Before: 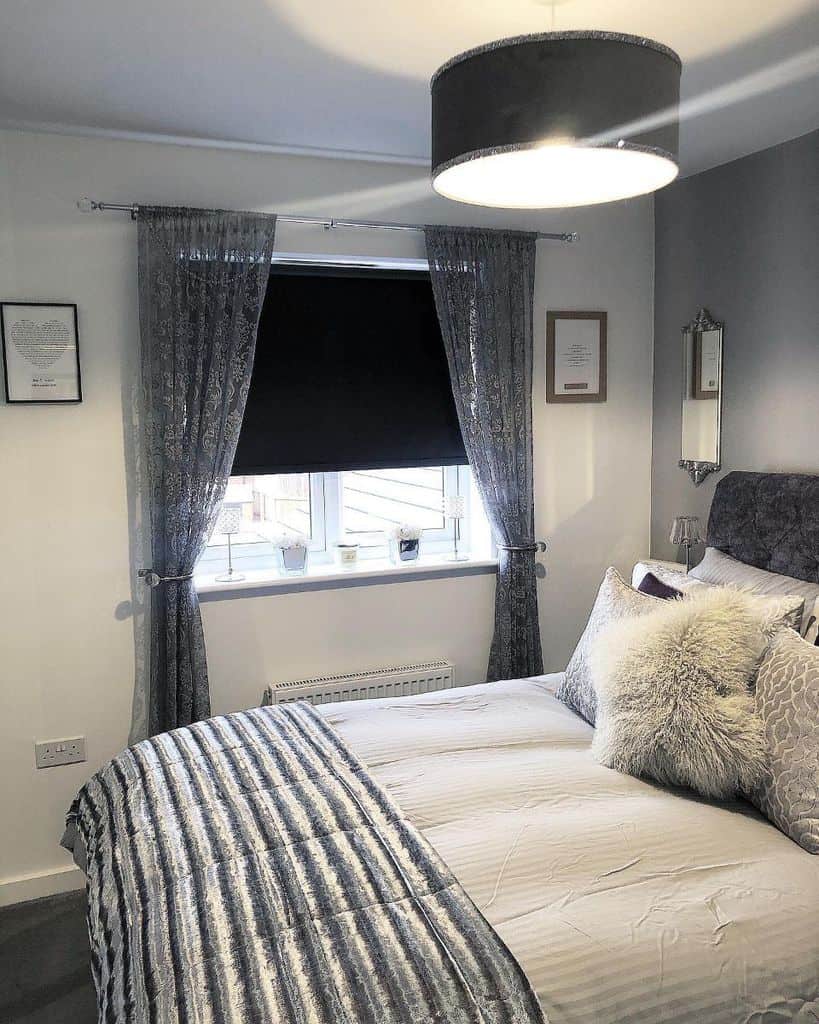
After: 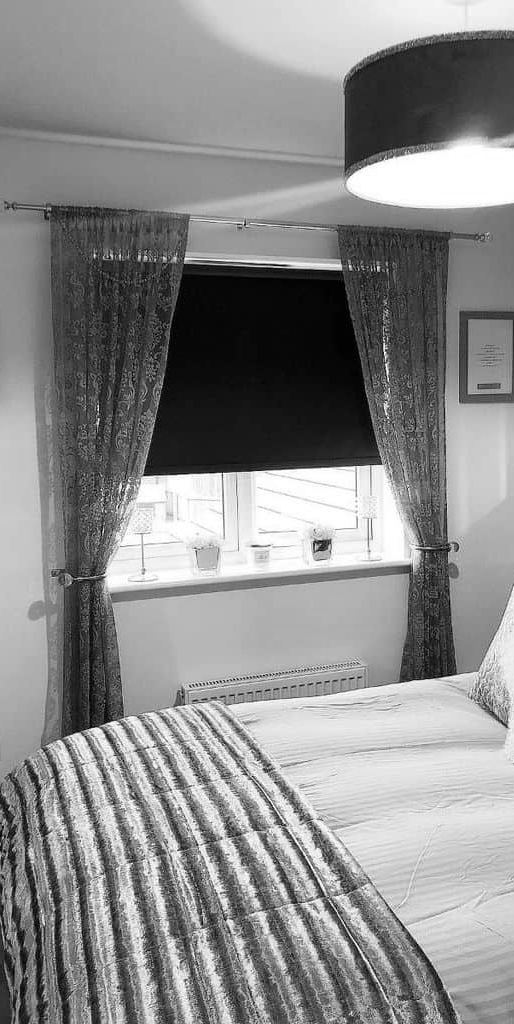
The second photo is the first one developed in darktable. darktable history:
monochrome: a 2.21, b -1.33, size 2.2
crop: left 10.644%, right 26.528%
